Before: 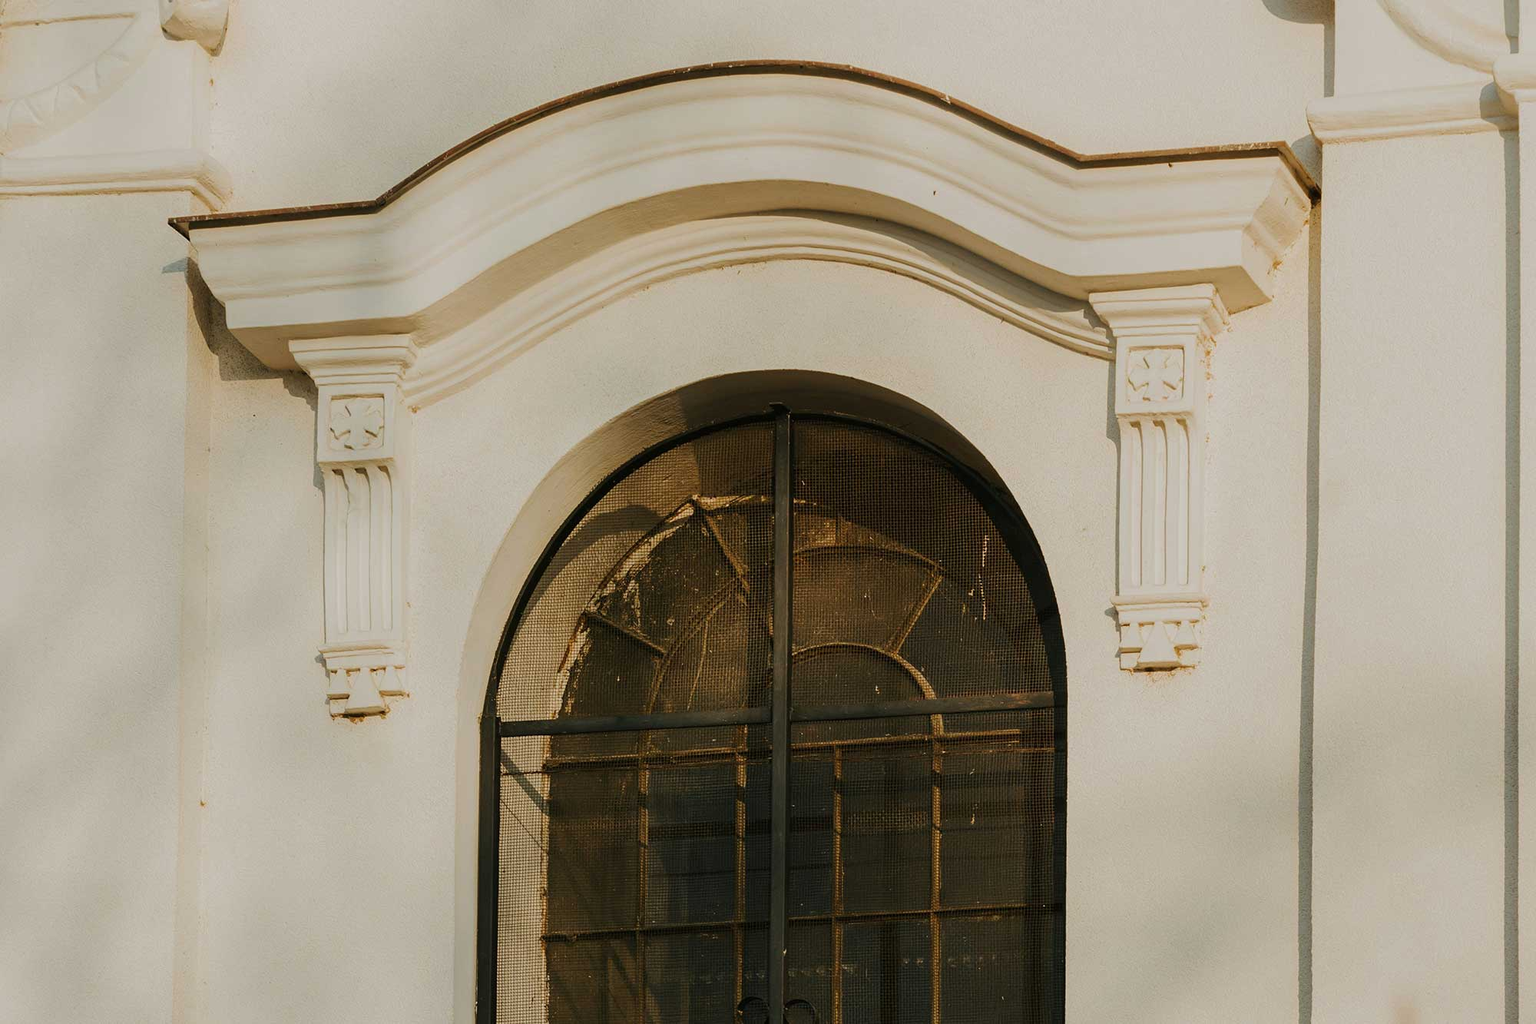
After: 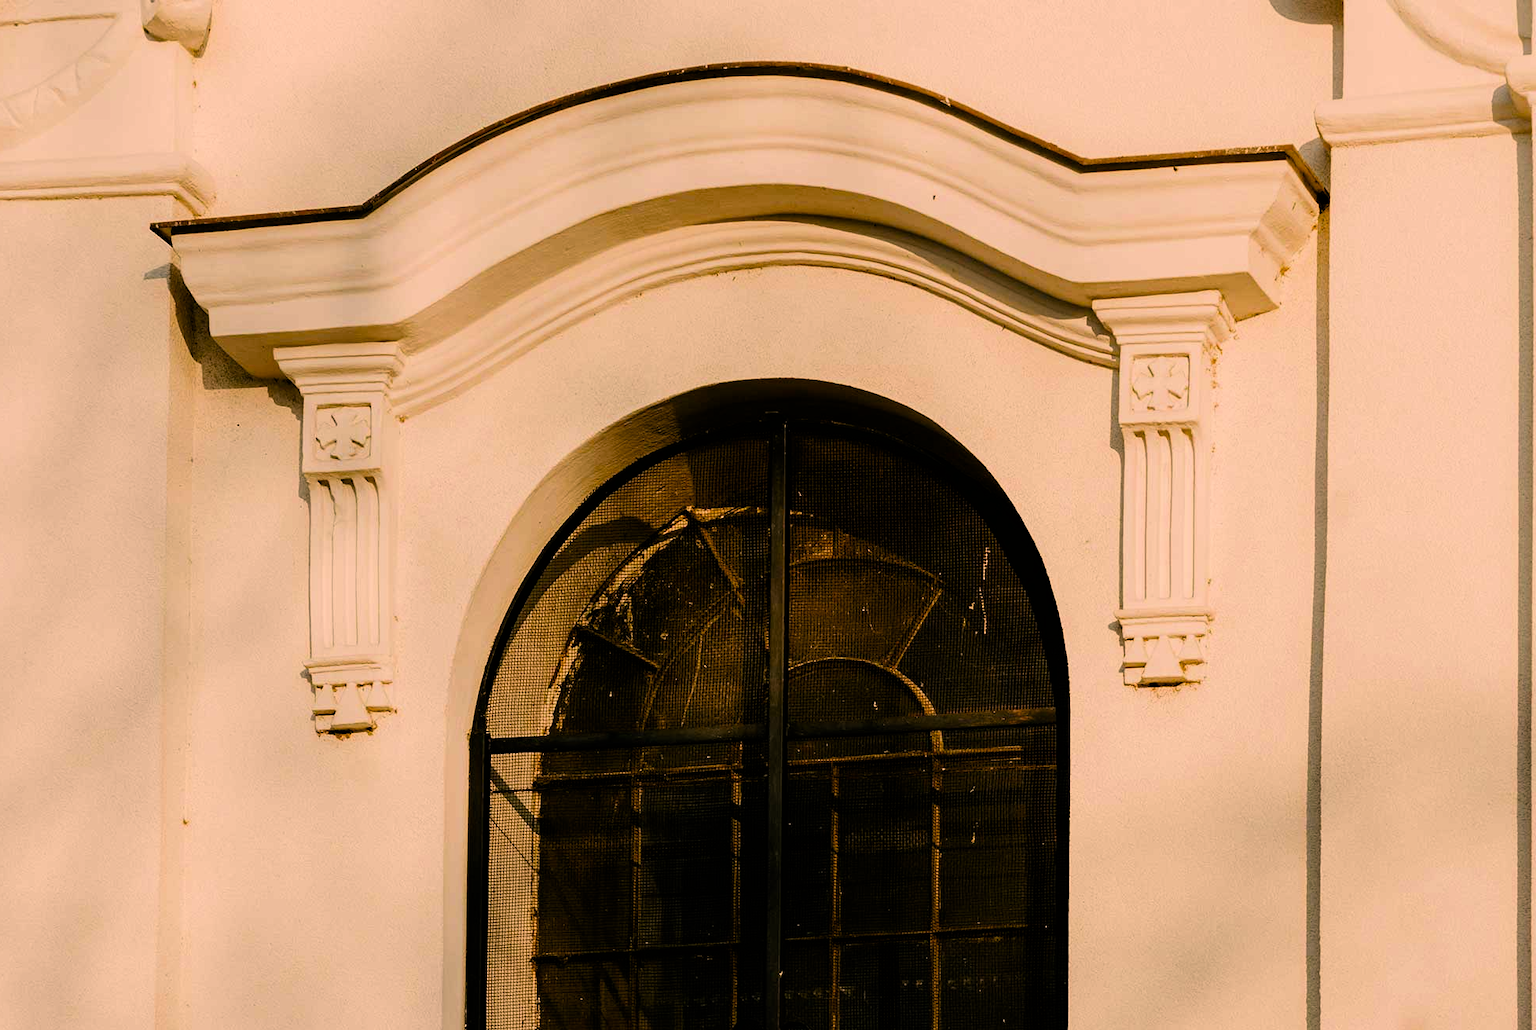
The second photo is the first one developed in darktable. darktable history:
crop and rotate: left 1.443%, right 0.771%, bottom 1.584%
color balance rgb: shadows lift › chroma 0.879%, shadows lift › hue 110.45°, perceptual saturation grading › global saturation 34.782%, perceptual saturation grading › highlights -29.817%, perceptual saturation grading › shadows 34.866%, perceptual brilliance grading › highlights 14.608%, perceptual brilliance grading › mid-tones -6.61%, perceptual brilliance grading › shadows -26.592%
color correction: highlights a* 17.74, highlights b* 18.97
filmic rgb: black relative exposure -11.87 EV, white relative exposure 5.43 EV, hardness 4.48, latitude 50.02%, contrast 1.141
